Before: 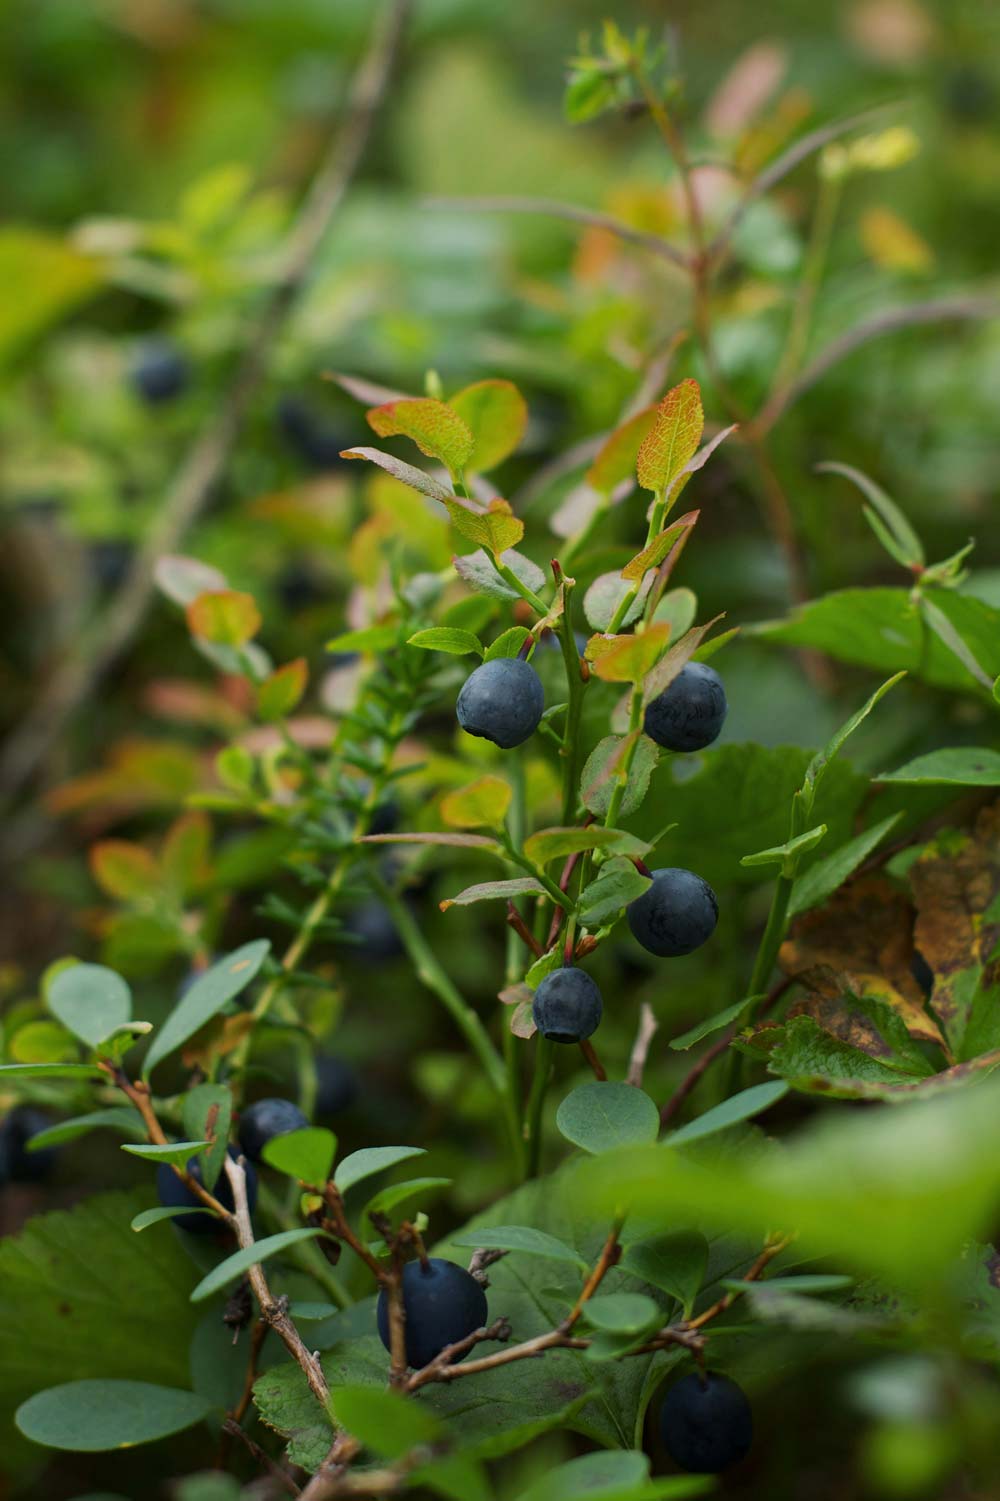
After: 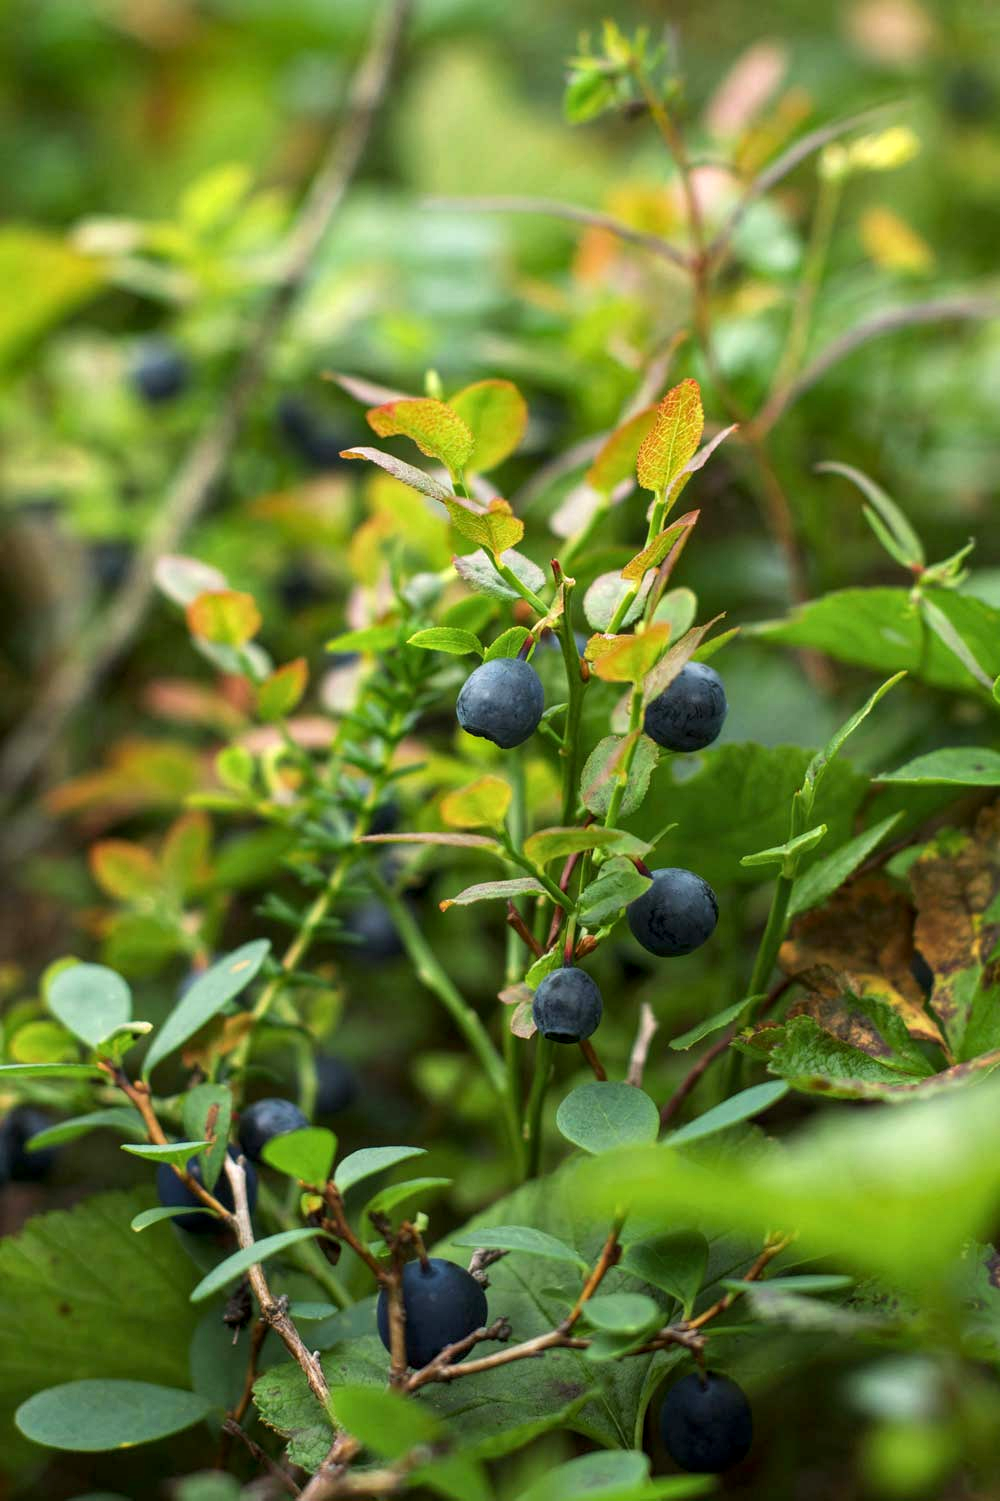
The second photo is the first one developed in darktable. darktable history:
local contrast: on, module defaults
exposure: black level correction 0, exposure 0.704 EV, compensate highlight preservation false
base curve: preserve colors none
